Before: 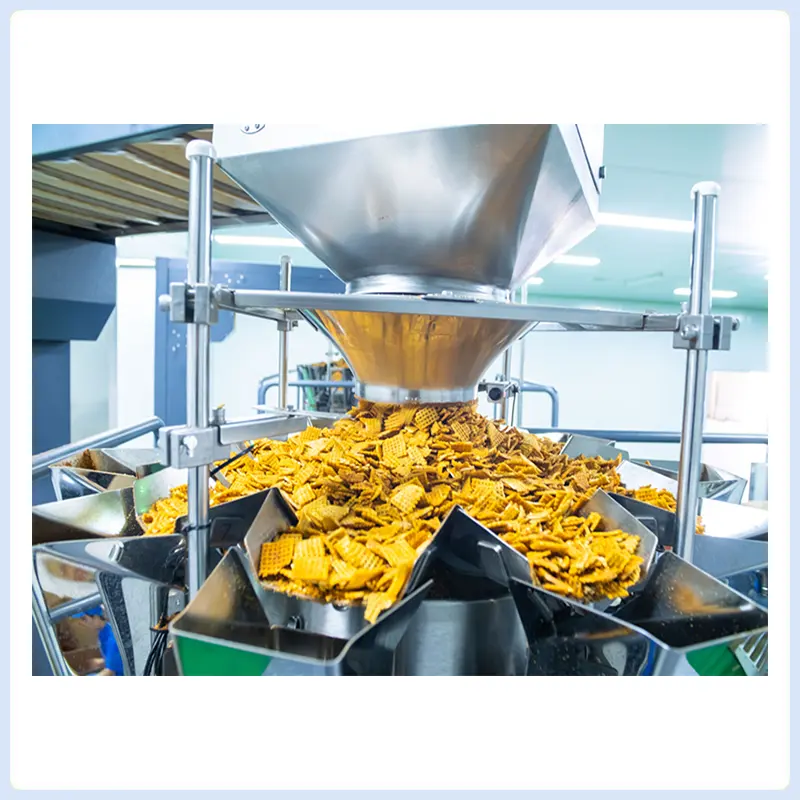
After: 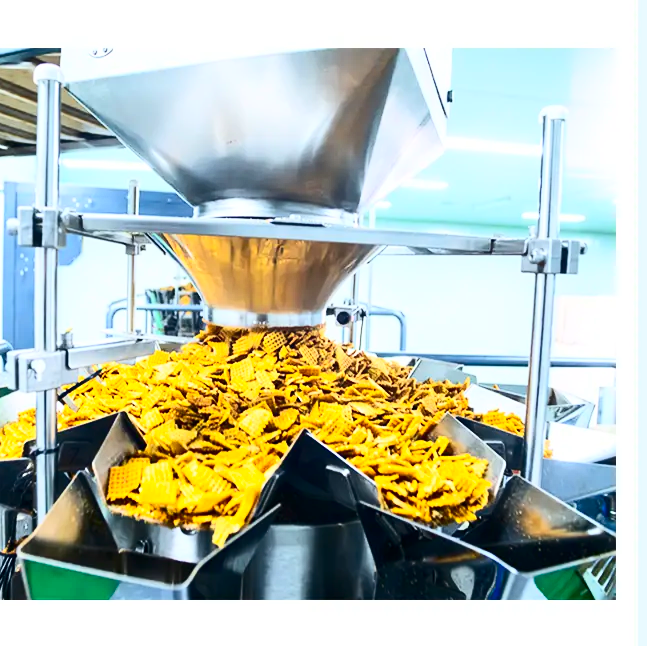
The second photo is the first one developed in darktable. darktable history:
contrast brightness saturation: contrast 0.405, brightness 0.05, saturation 0.25
tone equalizer: on, module defaults
crop: left 19.054%, top 9.503%, right 0.001%, bottom 9.661%
